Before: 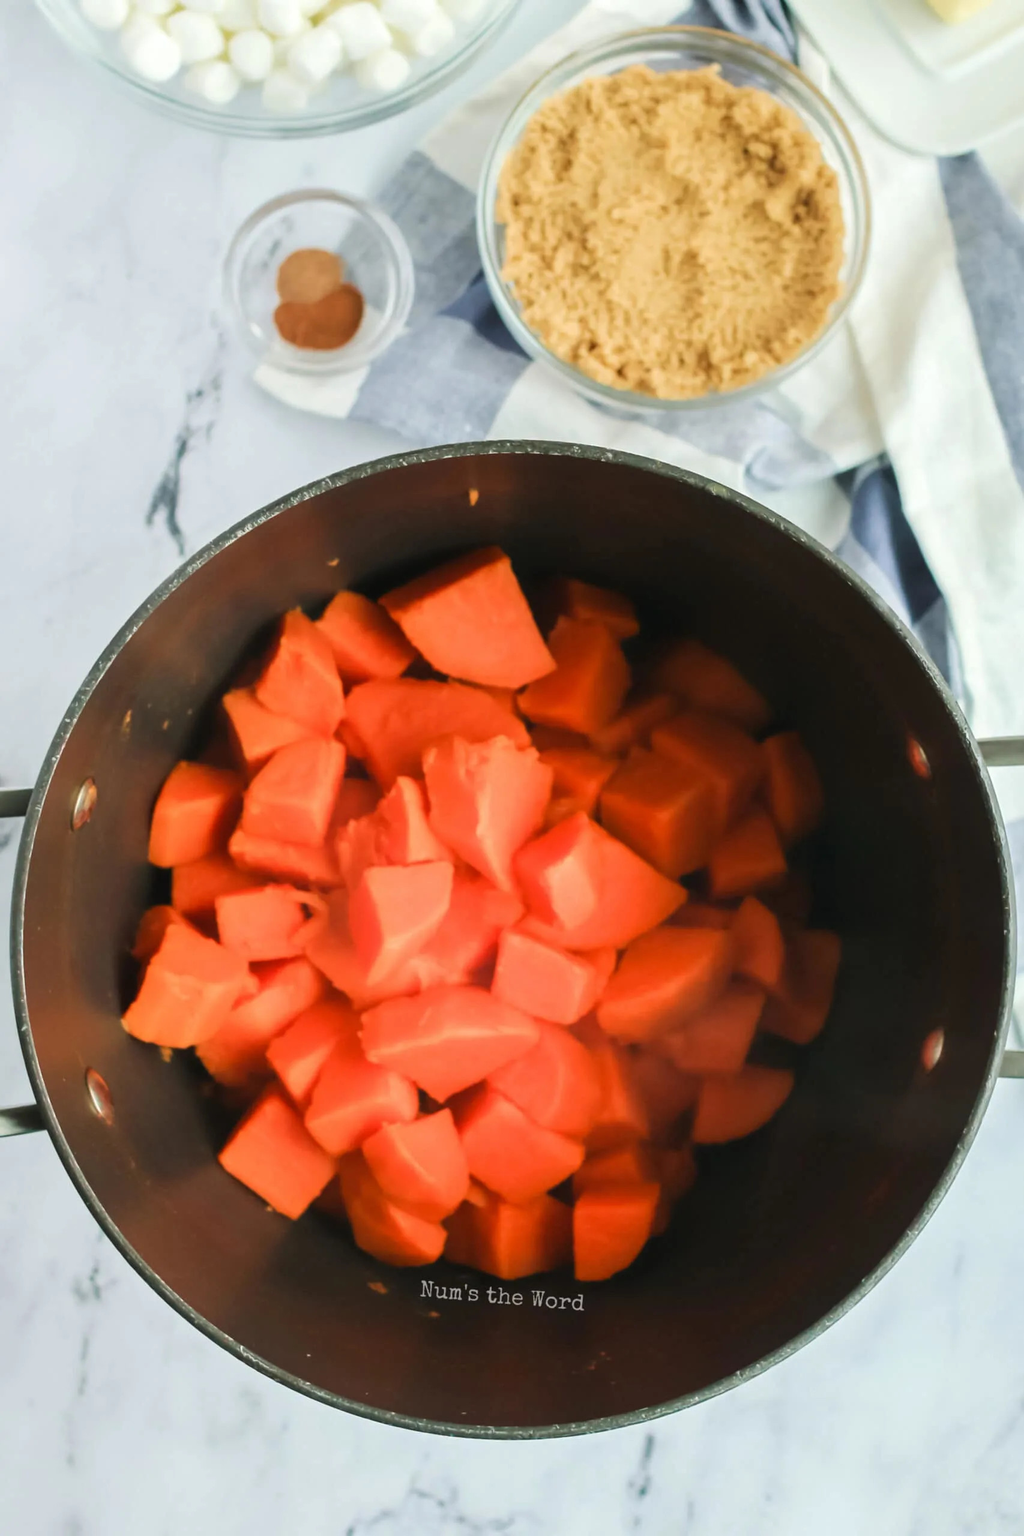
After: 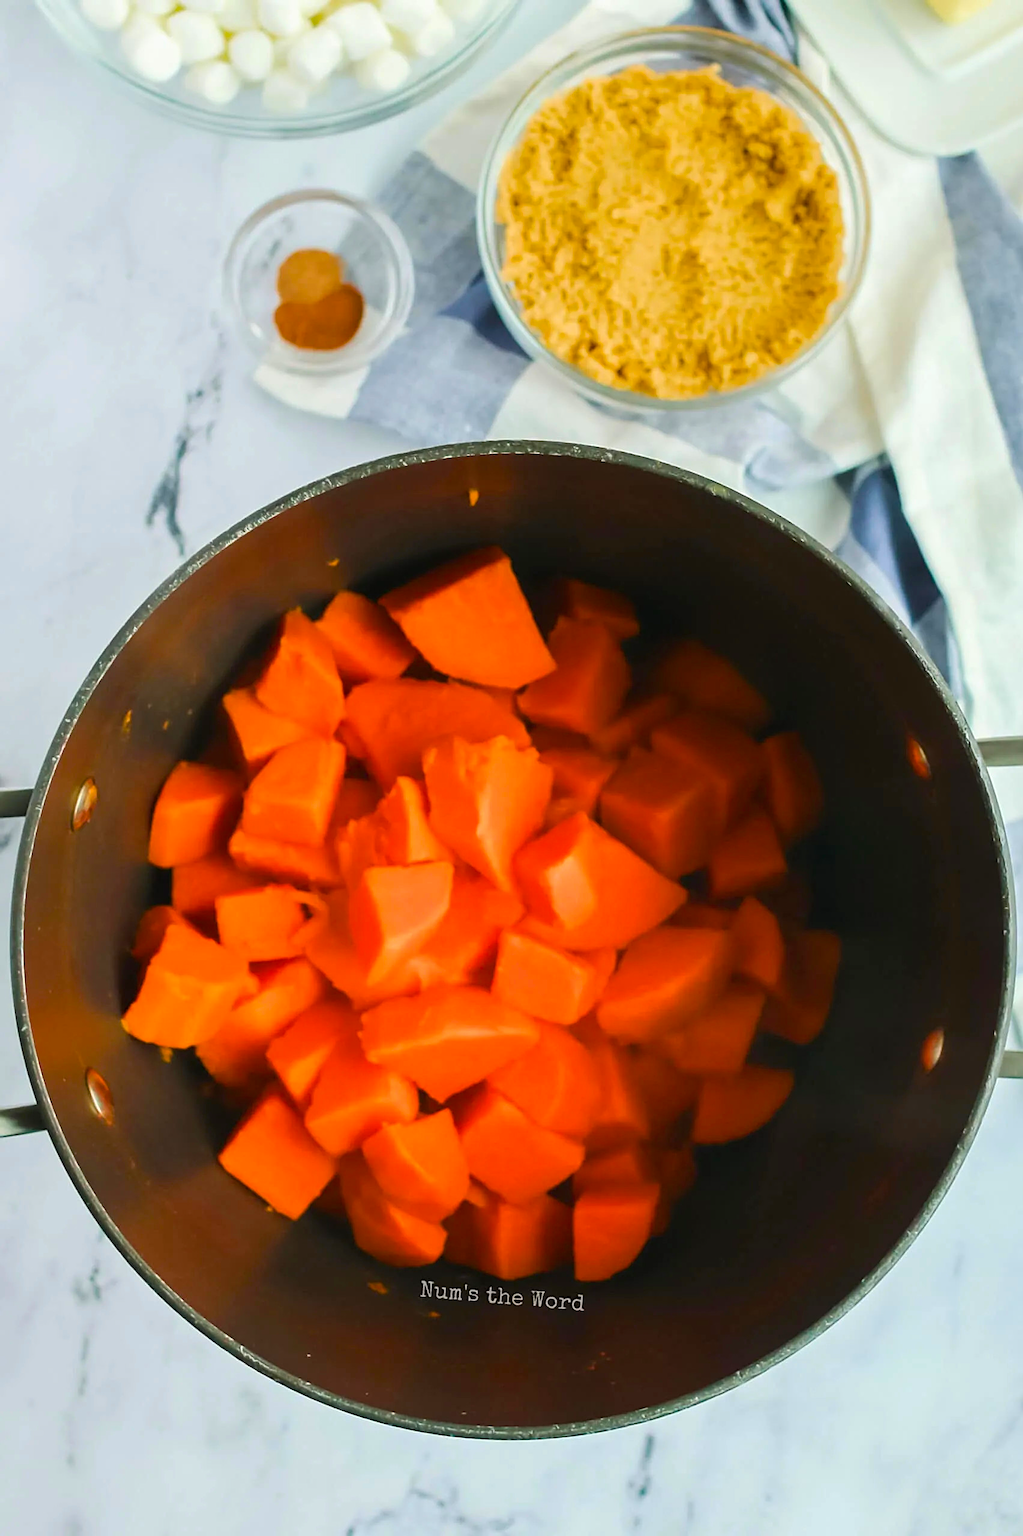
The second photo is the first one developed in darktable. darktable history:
color balance rgb: linear chroma grading › global chroma 15%, perceptual saturation grading › global saturation 30%
sharpen: on, module defaults
exposure: exposure -0.05 EV
